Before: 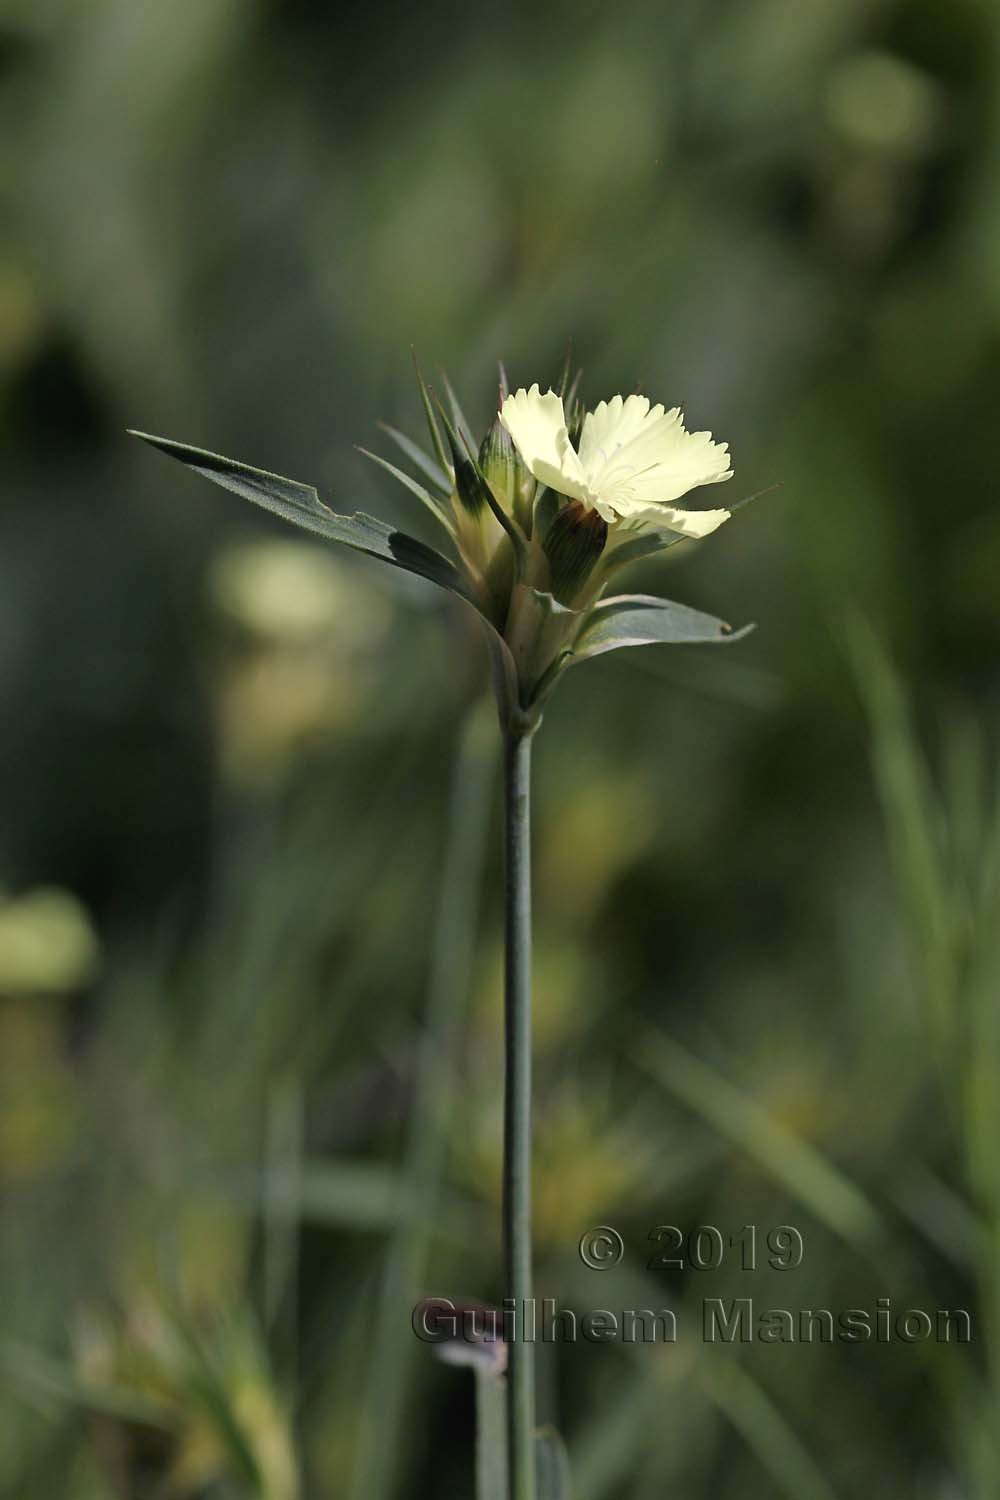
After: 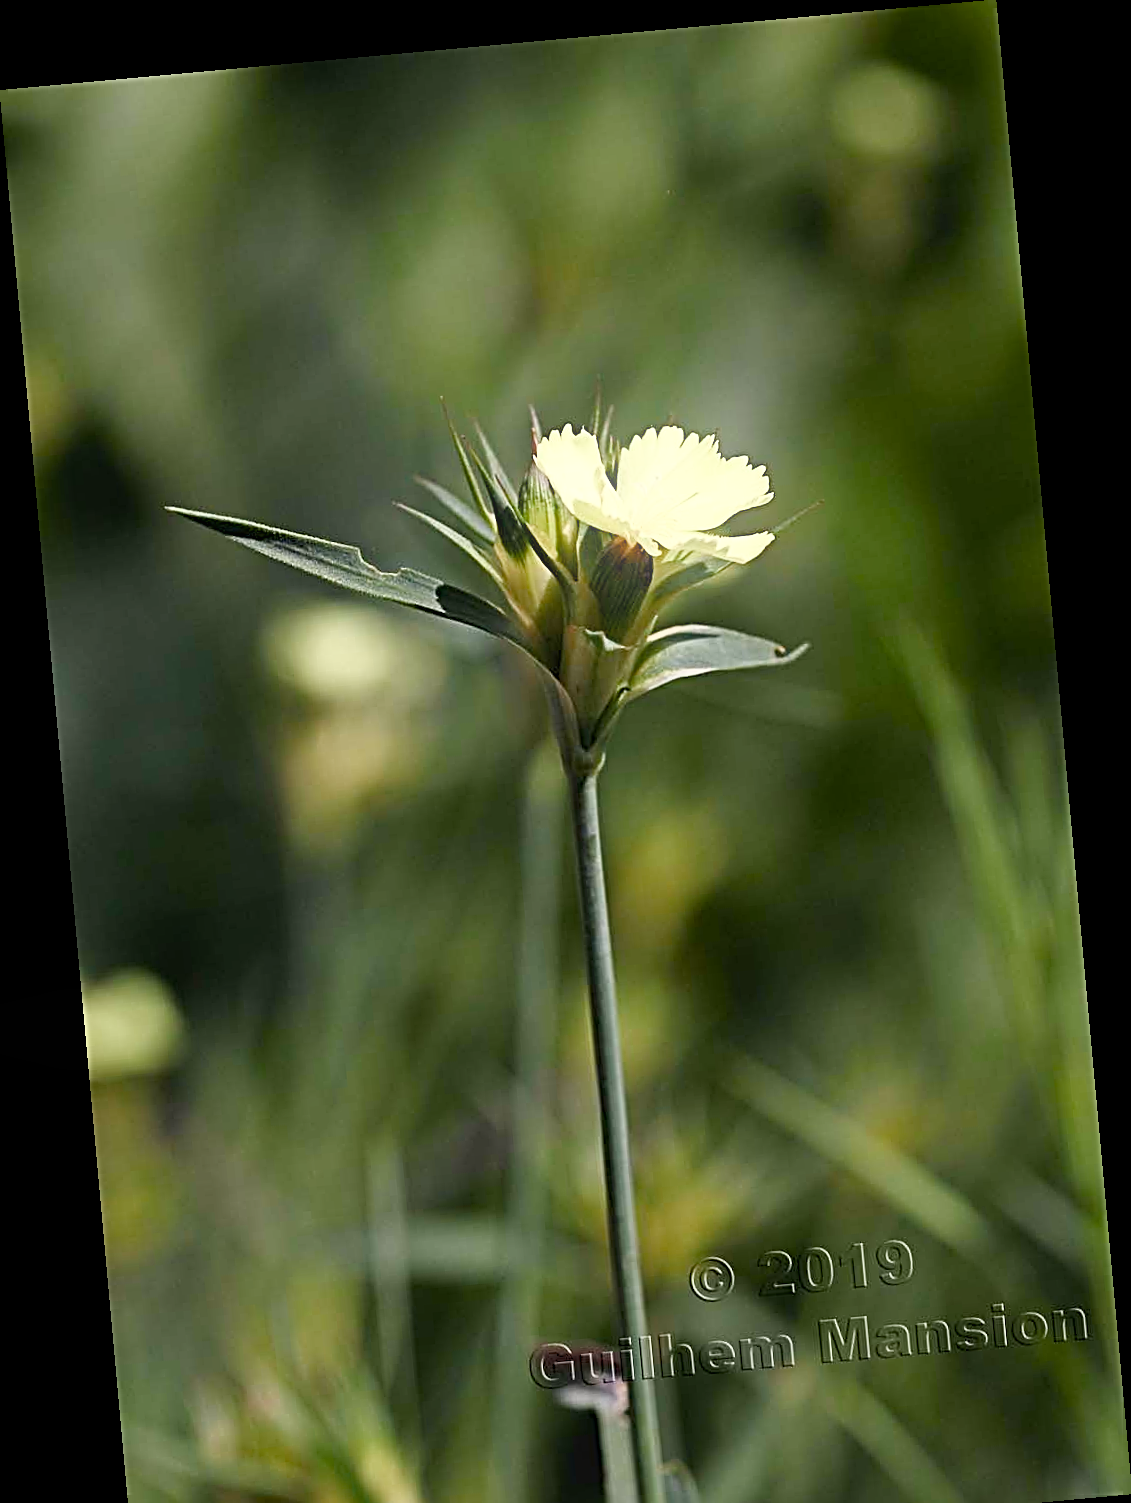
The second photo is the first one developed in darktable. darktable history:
white balance: red 1.009, blue 0.985
tone equalizer: on, module defaults
bloom: size 13.65%, threshold 98.39%, strength 4.82%
base curve: curves: ch0 [(0, 0) (0.557, 0.834) (1, 1)]
color balance rgb: perceptual saturation grading › global saturation 20%, perceptual saturation grading › highlights -50%, perceptual saturation grading › shadows 30%
sharpen: radius 3.025, amount 0.757
rotate and perspective: rotation -5.2°, automatic cropping off
crop and rotate: top 0%, bottom 5.097%
